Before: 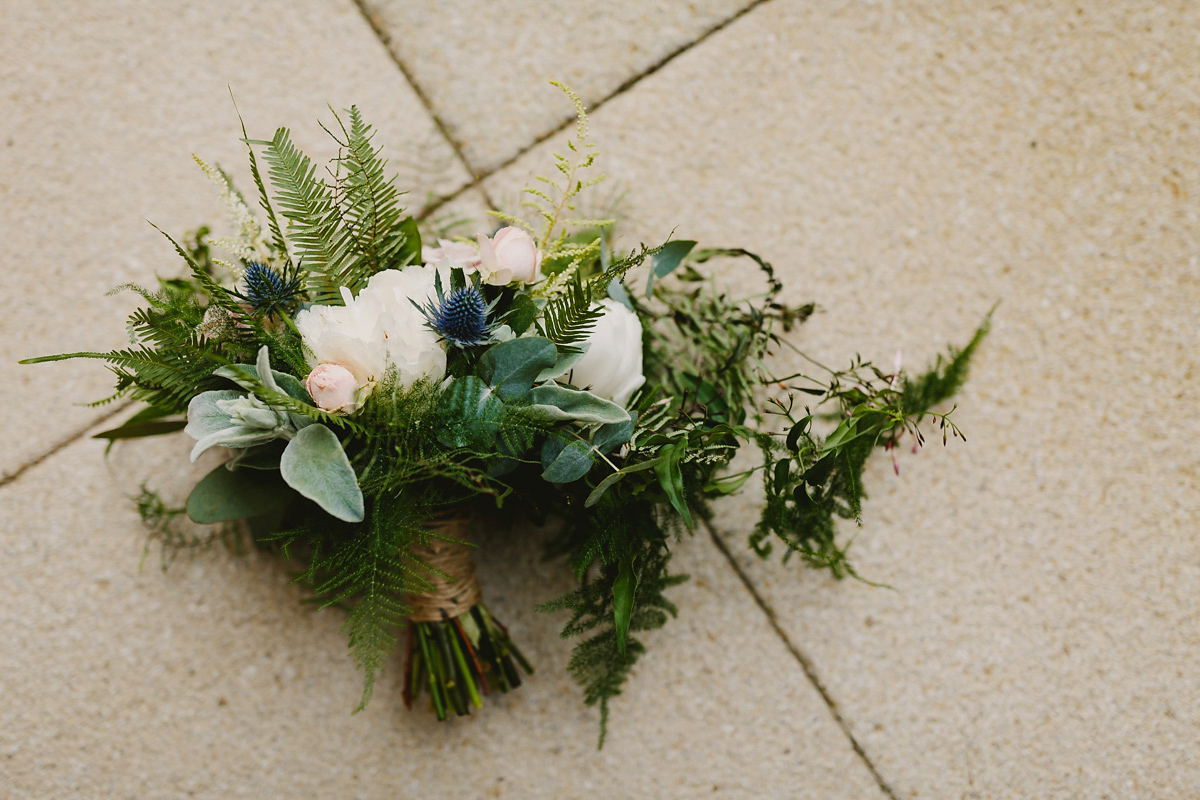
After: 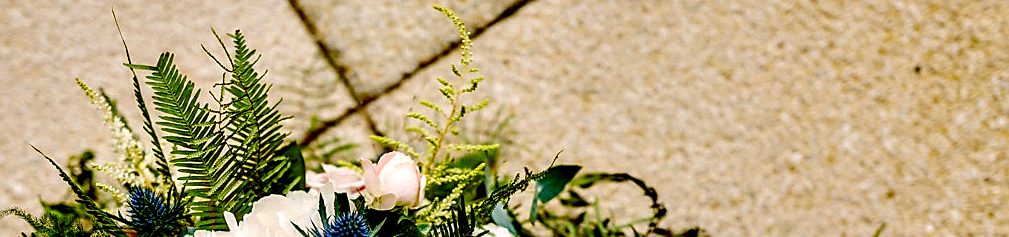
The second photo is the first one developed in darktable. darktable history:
crop and rotate: left 9.705%, top 9.386%, right 6.163%, bottom 60.931%
color balance rgb: highlights gain › chroma 0.13%, highlights gain › hue 329.75°, shadows fall-off 102.715%, linear chroma grading › global chroma 9.277%, perceptual saturation grading › global saturation 34.851%, perceptual saturation grading › highlights -24.935%, perceptual saturation grading › shadows 49.541%, mask middle-gray fulcrum 22.166%
contrast brightness saturation: saturation 0.516
sharpen: on, module defaults
local contrast: shadows 189%, detail 225%
